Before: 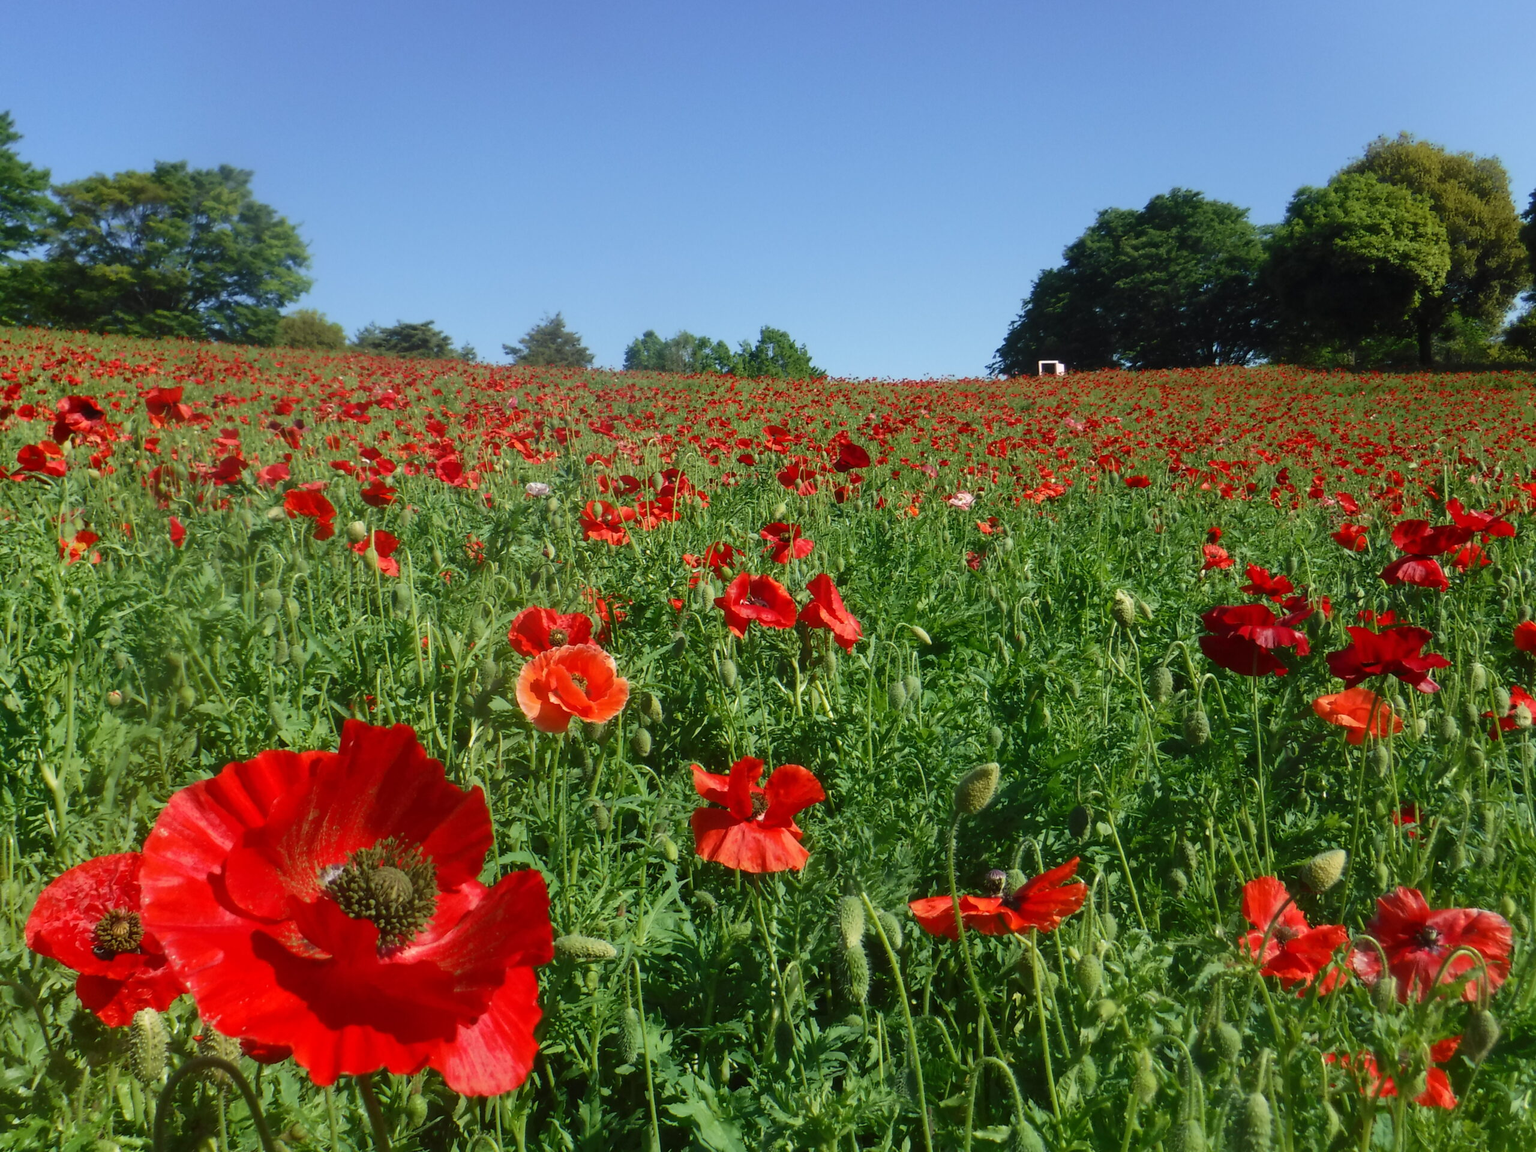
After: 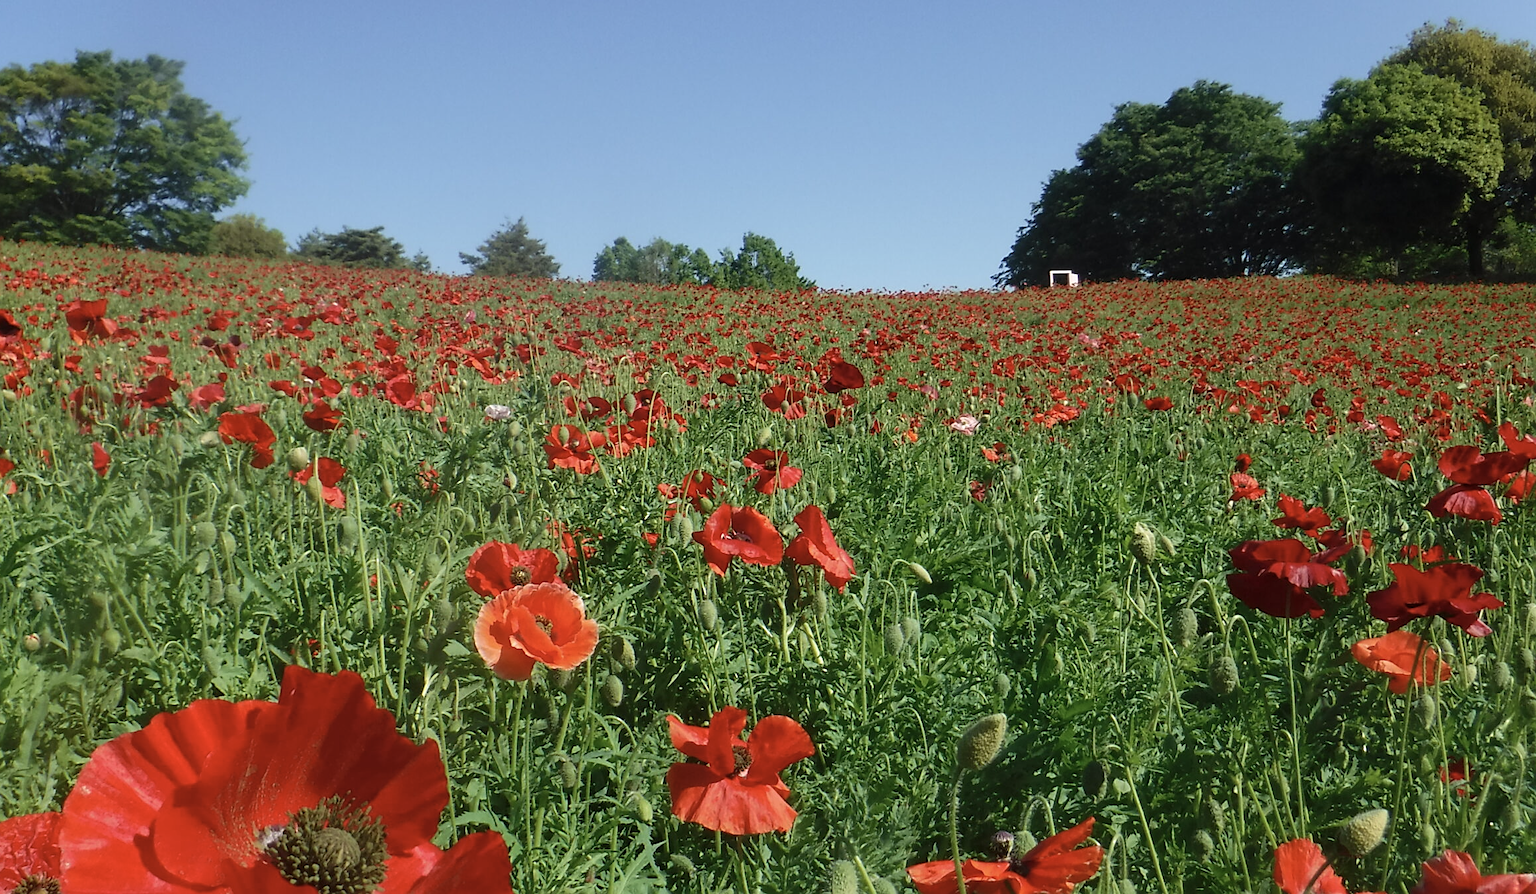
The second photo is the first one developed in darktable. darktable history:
crop: left 5.61%, top 10.031%, right 3.525%, bottom 19.24%
color correction: highlights b* -0.03, saturation 0.803
sharpen: on, module defaults
